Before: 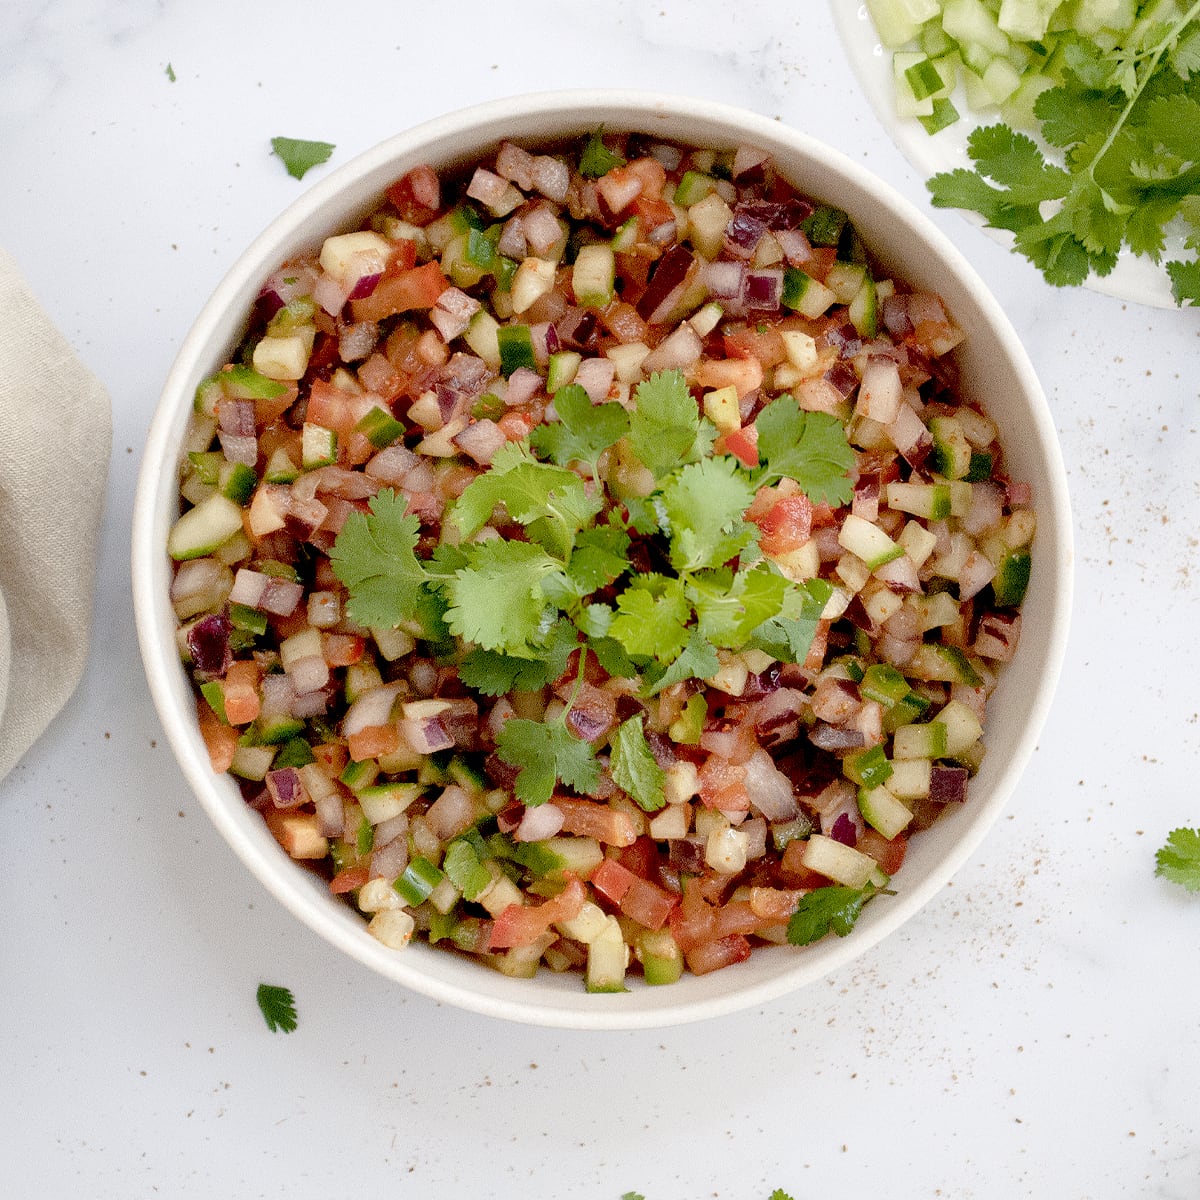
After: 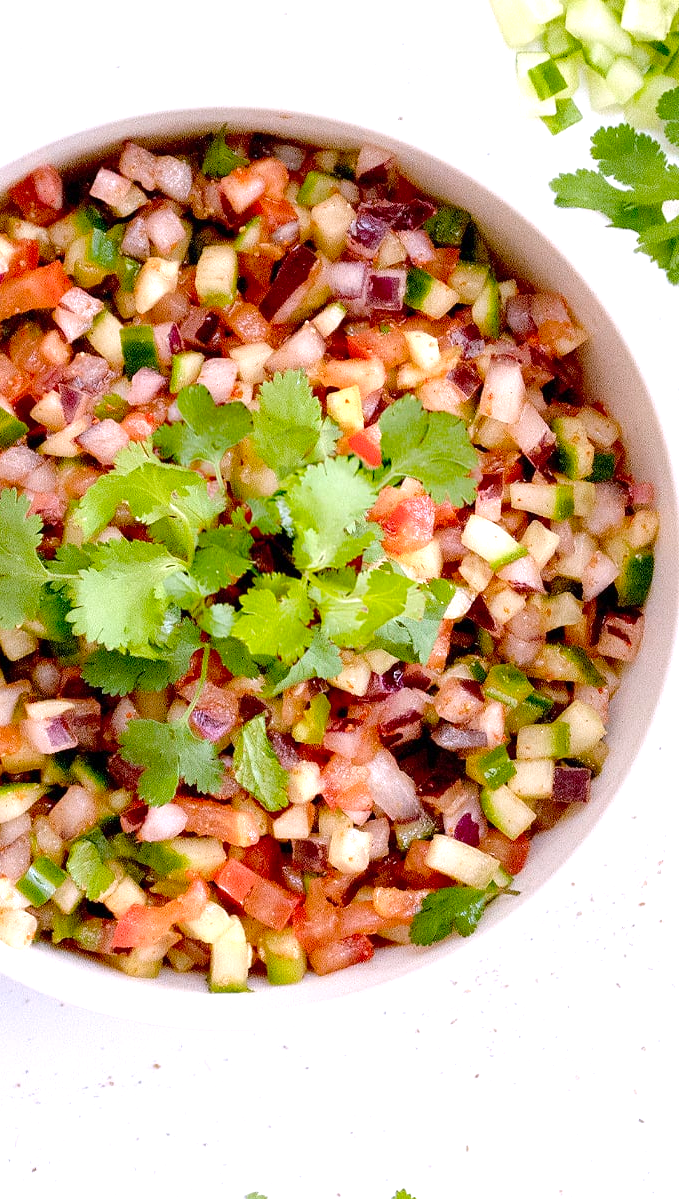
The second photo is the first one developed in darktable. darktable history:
crop: left 31.458%, top 0%, right 11.876%
white balance: red 1.004, blue 1.096
shadows and highlights: shadows 12, white point adjustment 1.2, highlights -0.36, soften with gaussian
exposure: exposure 0.6 EV, compensate highlight preservation false
base curve: exposure shift 0, preserve colors none
